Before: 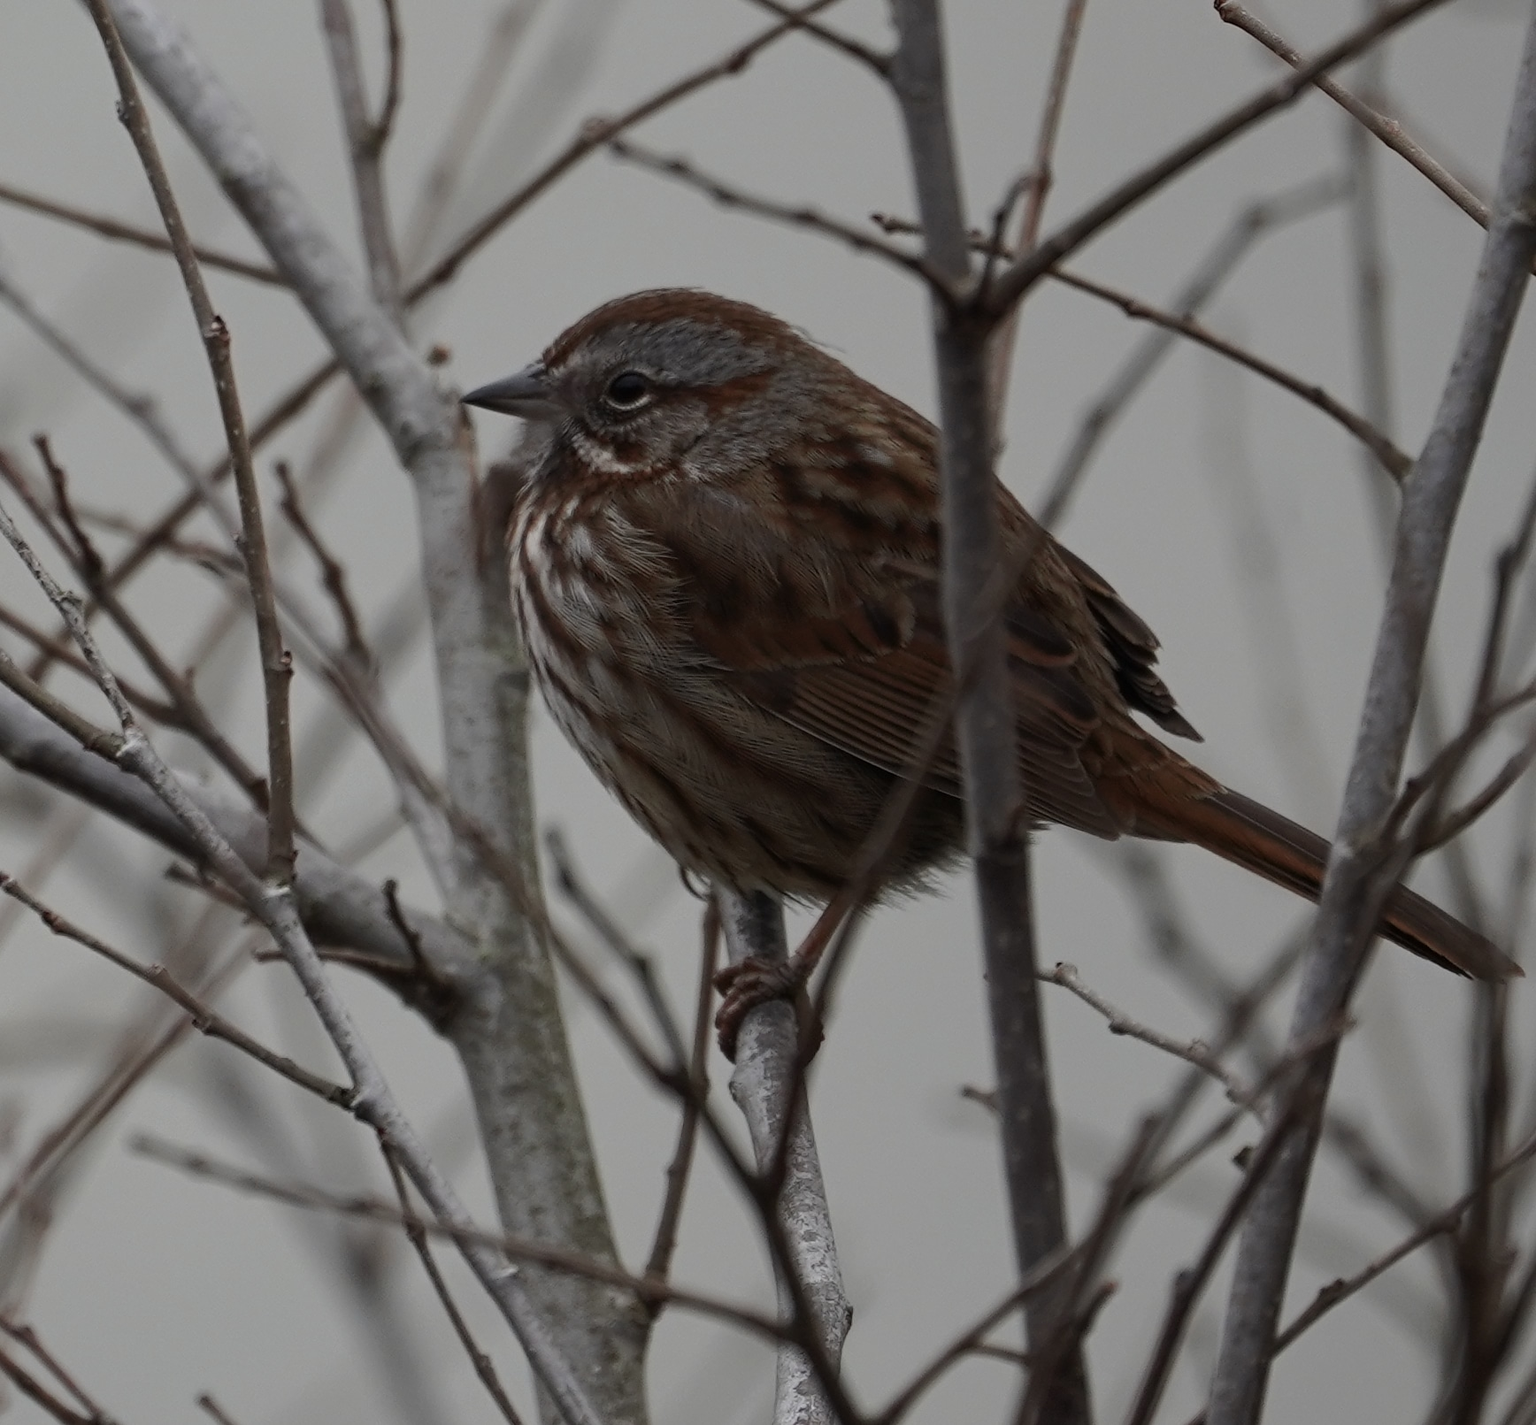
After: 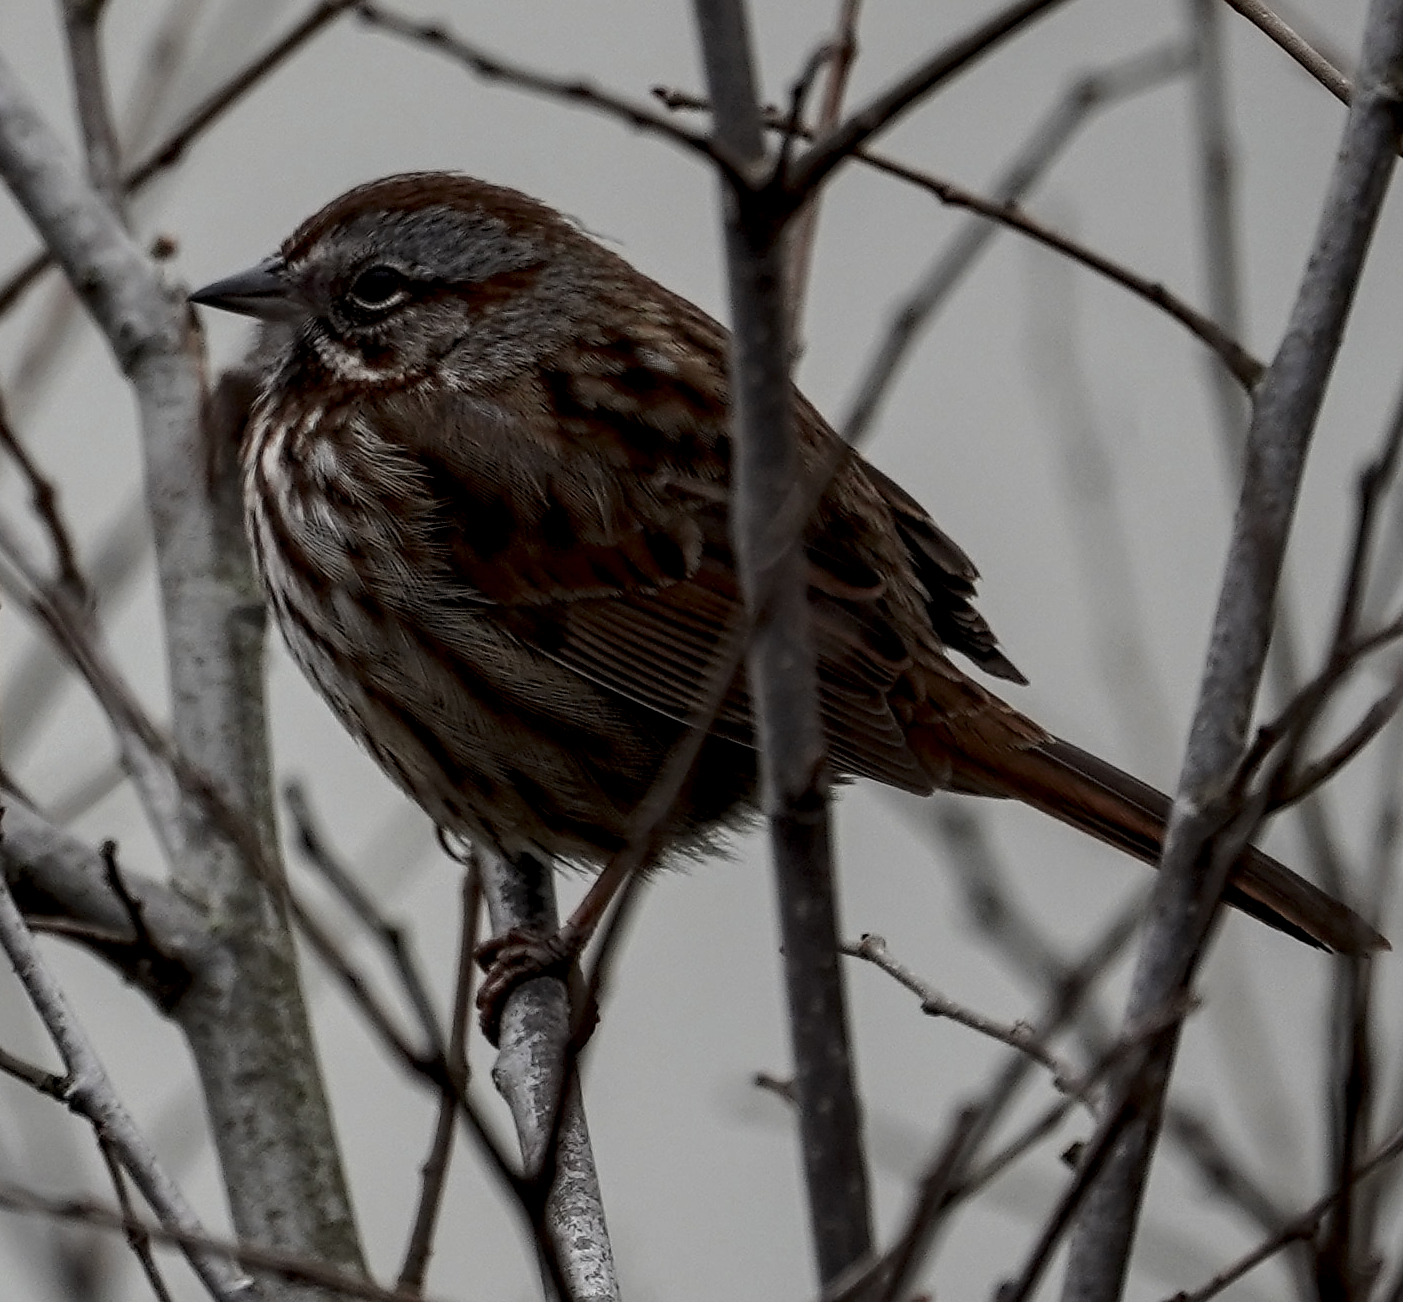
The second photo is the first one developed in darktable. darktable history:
crop: left 19.159%, top 9.58%, bottom 9.58%
local contrast: highlights 60%, shadows 60%, detail 160%
sharpen: radius 1.864, amount 0.398, threshold 1.271
